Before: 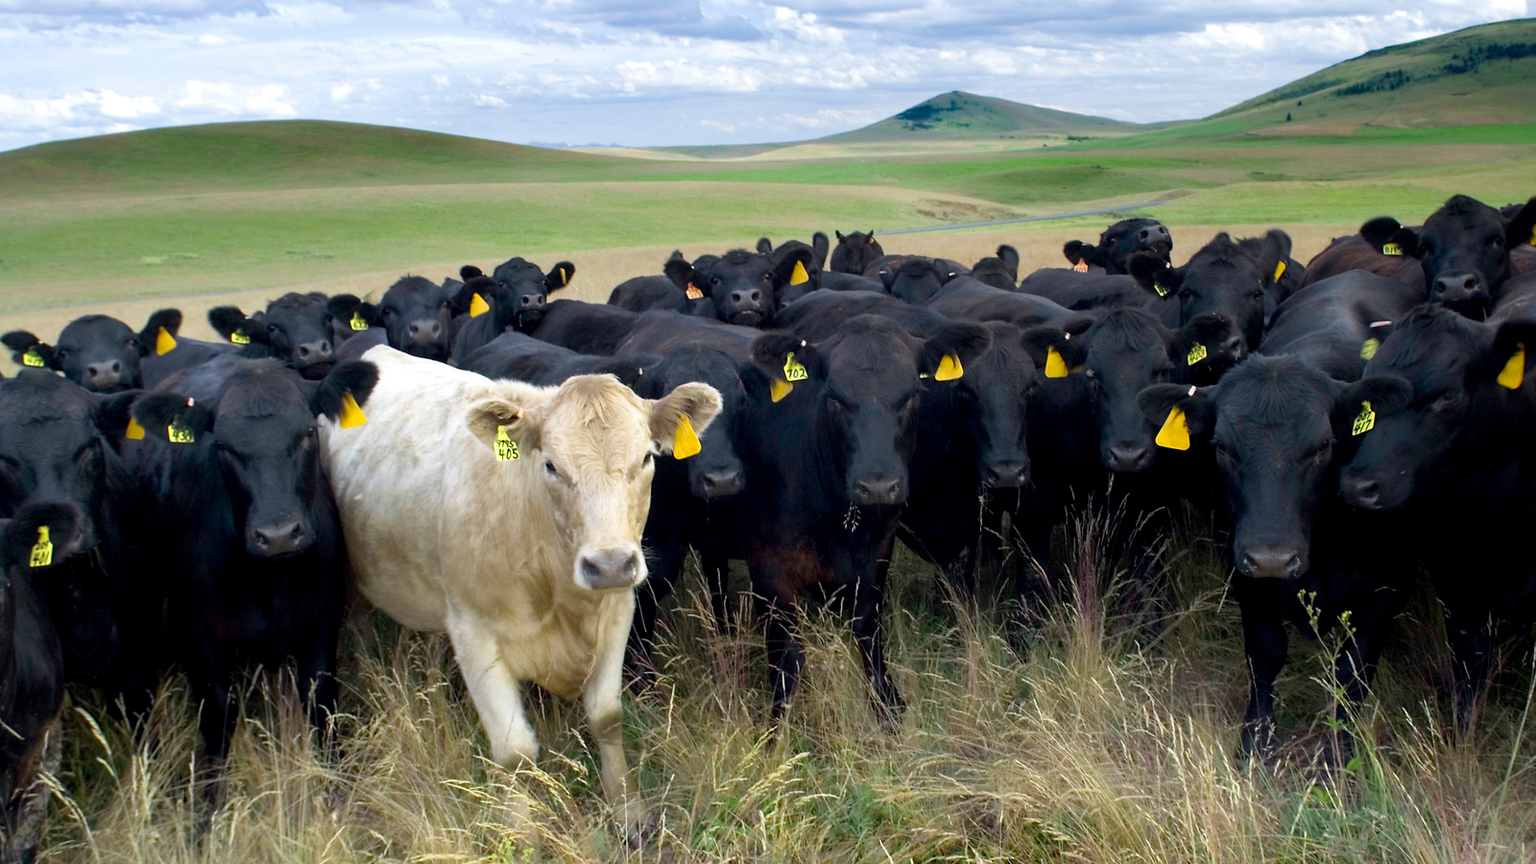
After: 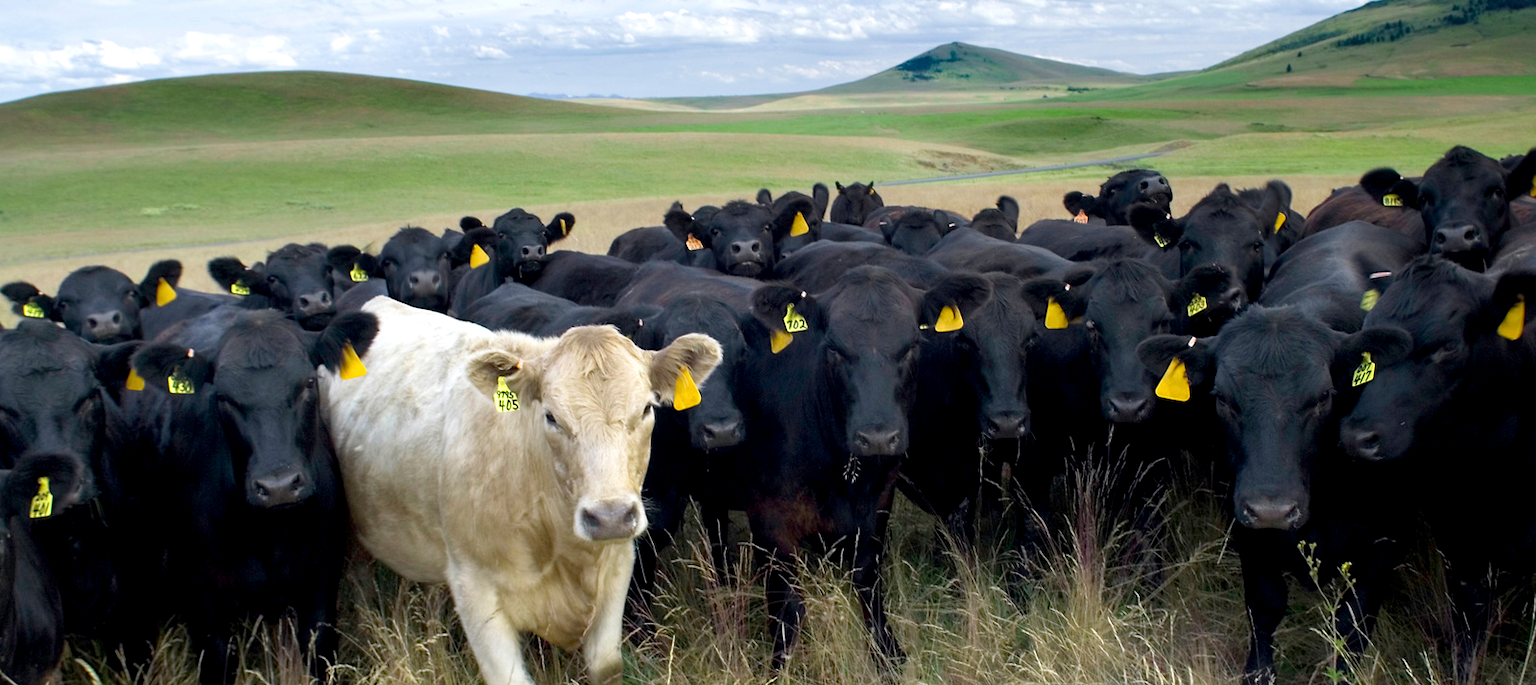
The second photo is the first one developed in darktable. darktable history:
crop and rotate: top 5.667%, bottom 14.937%
local contrast: highlights 100%, shadows 100%, detail 120%, midtone range 0.2
